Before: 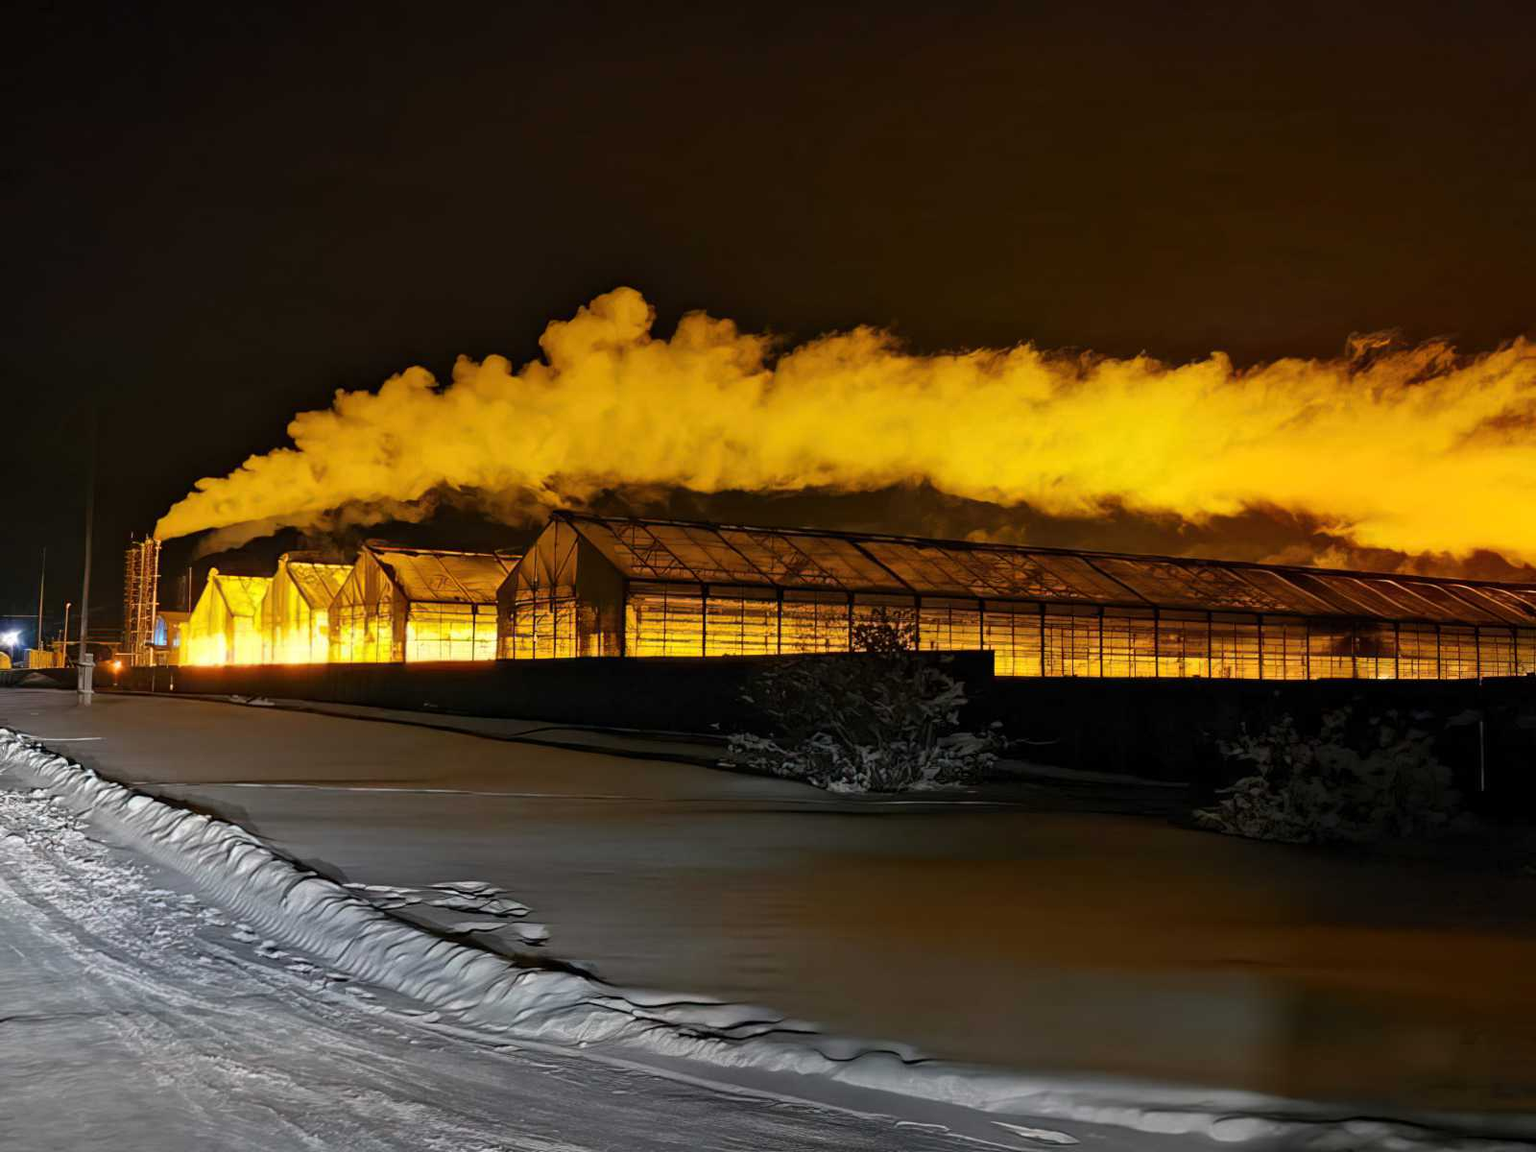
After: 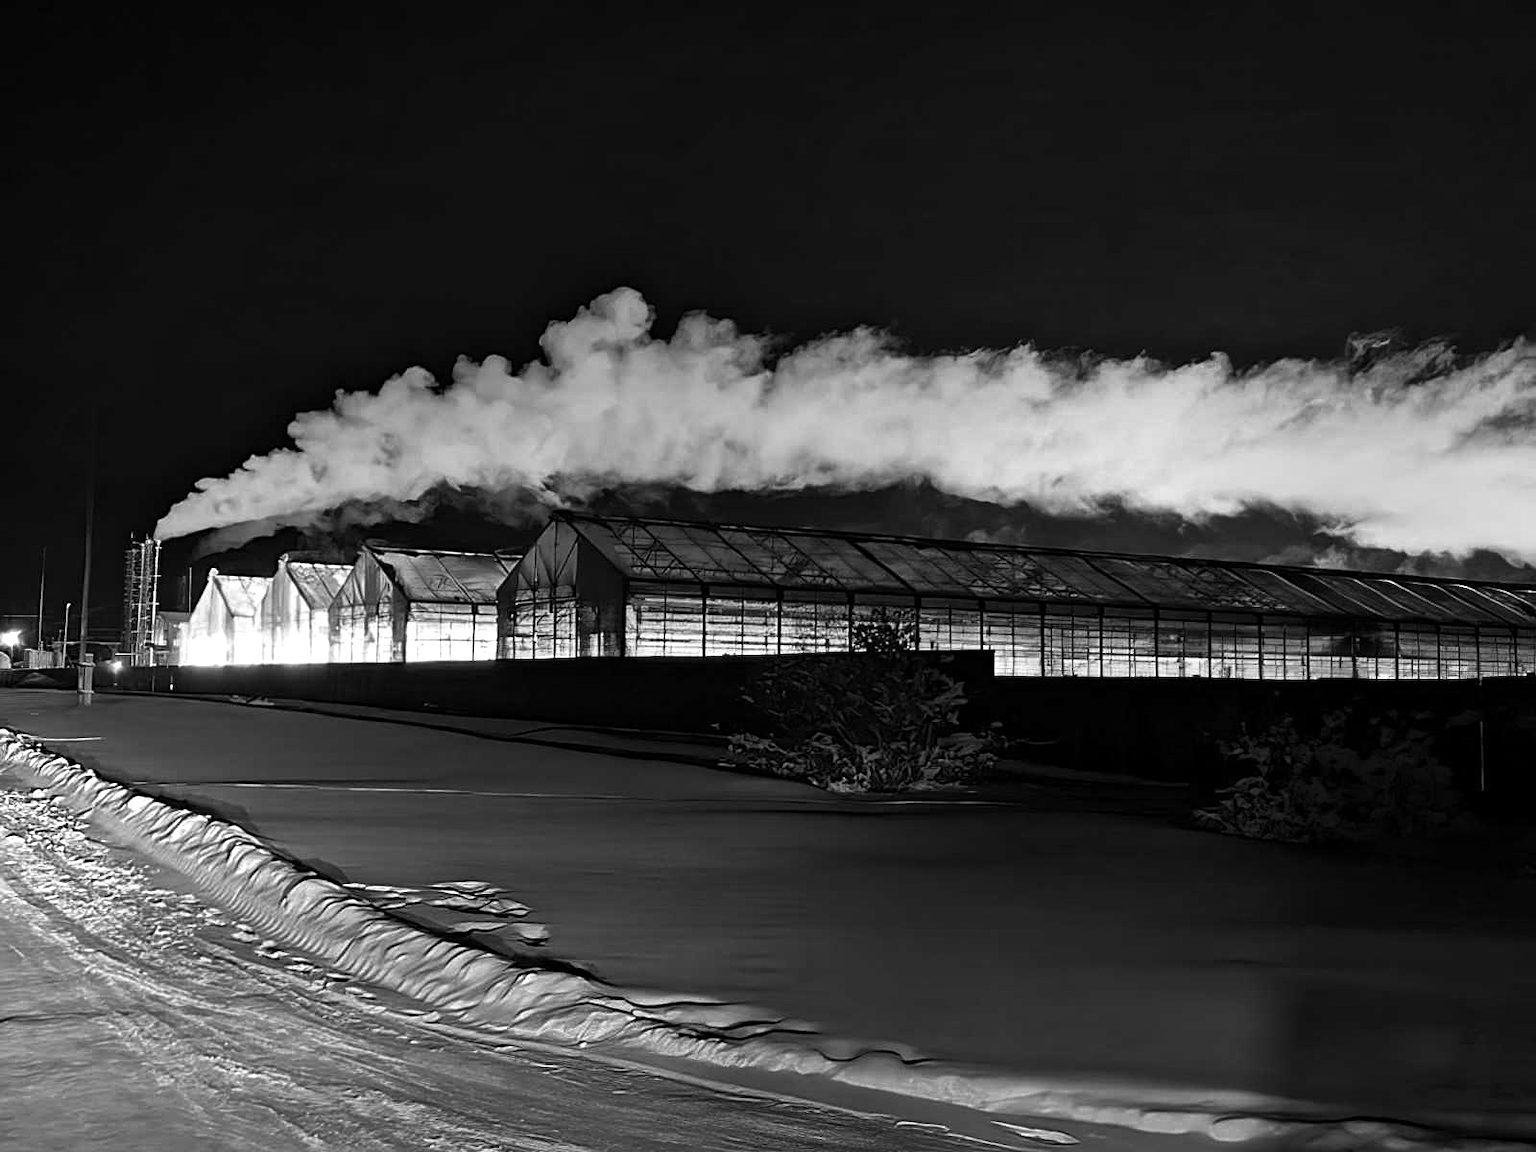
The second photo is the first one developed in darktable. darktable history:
color balance rgb: linear chroma grading › global chroma 9%, perceptual saturation grading › global saturation 36%, perceptual saturation grading › shadows 35%, perceptual brilliance grading › global brilliance 15%, perceptual brilliance grading › shadows -35%, global vibrance 15%
color zones: curves: ch2 [(0, 0.488) (0.143, 0.417) (0.286, 0.212) (0.429, 0.179) (0.571, 0.154) (0.714, 0.415) (0.857, 0.495) (1, 0.488)]
monochrome: on, module defaults
sharpen: on, module defaults
